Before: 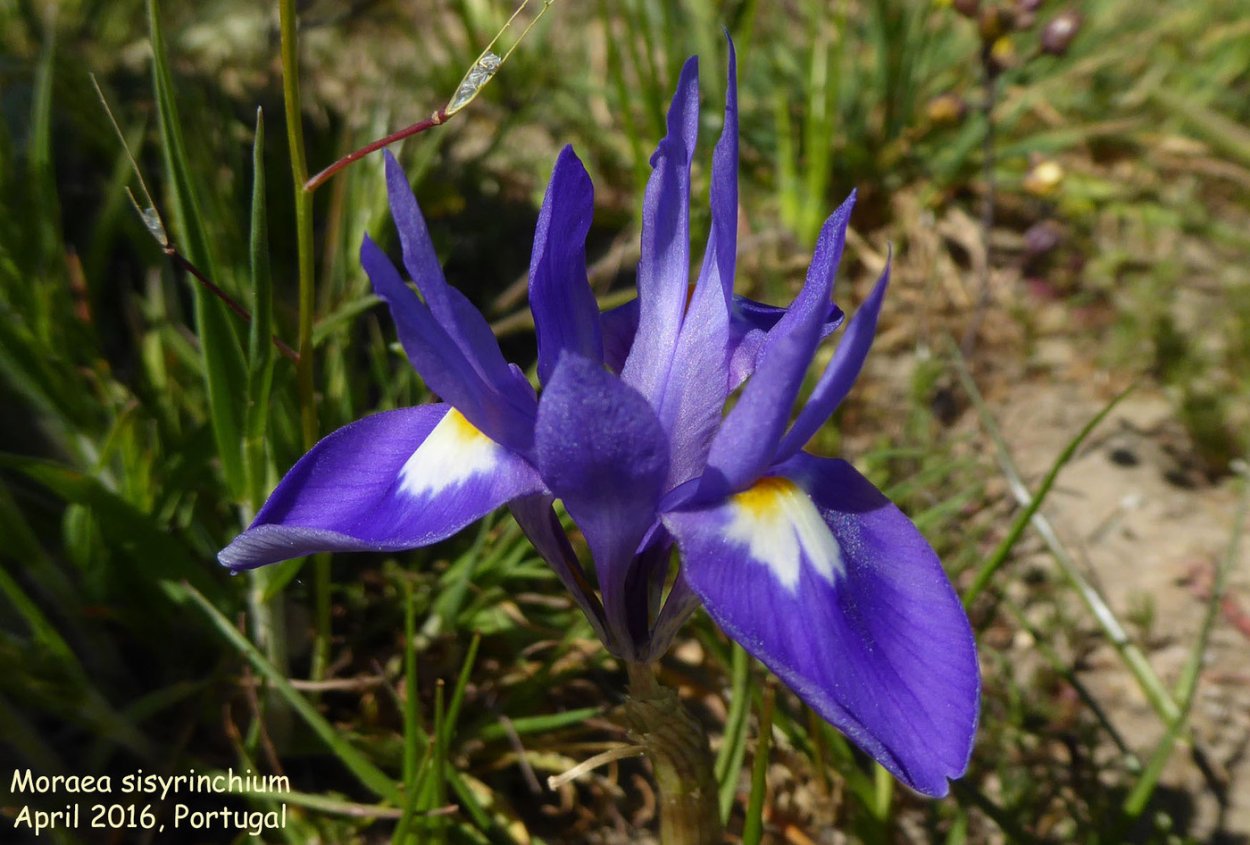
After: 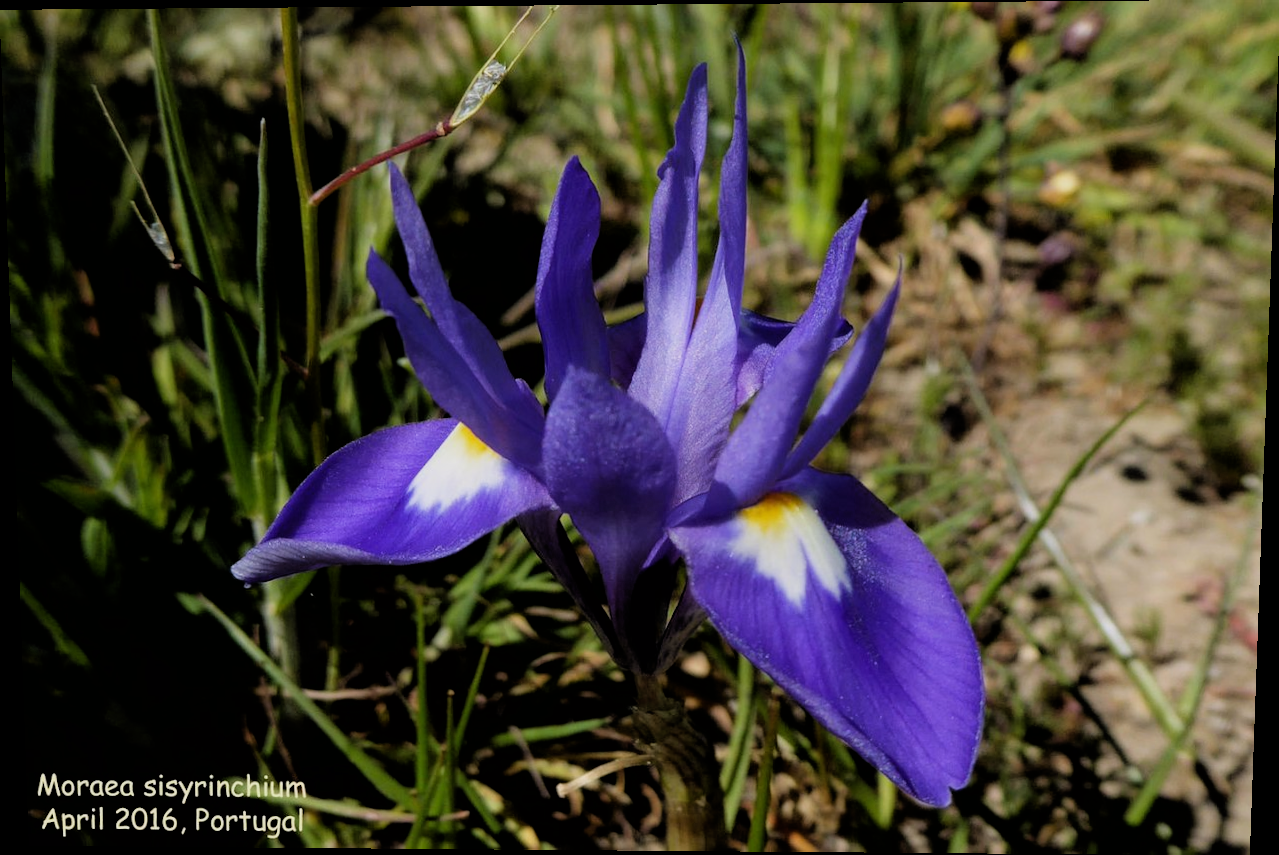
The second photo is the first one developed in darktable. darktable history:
white balance: red 1.009, blue 1.027
rotate and perspective: lens shift (vertical) 0.048, lens shift (horizontal) -0.024, automatic cropping off
filmic rgb: black relative exposure -3.86 EV, white relative exposure 3.48 EV, hardness 2.63, contrast 1.103
